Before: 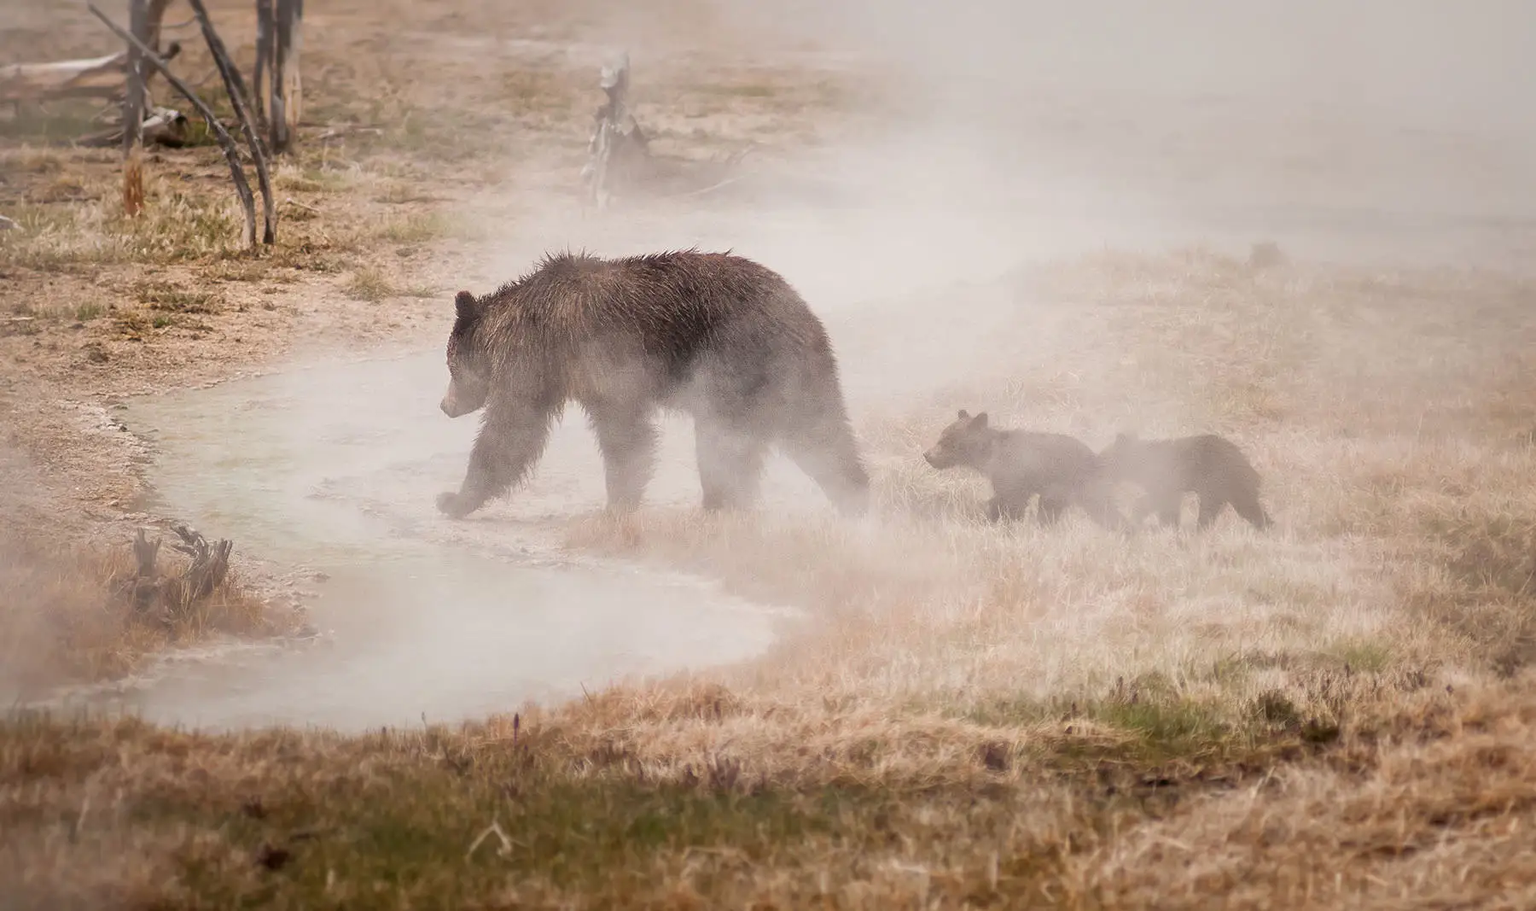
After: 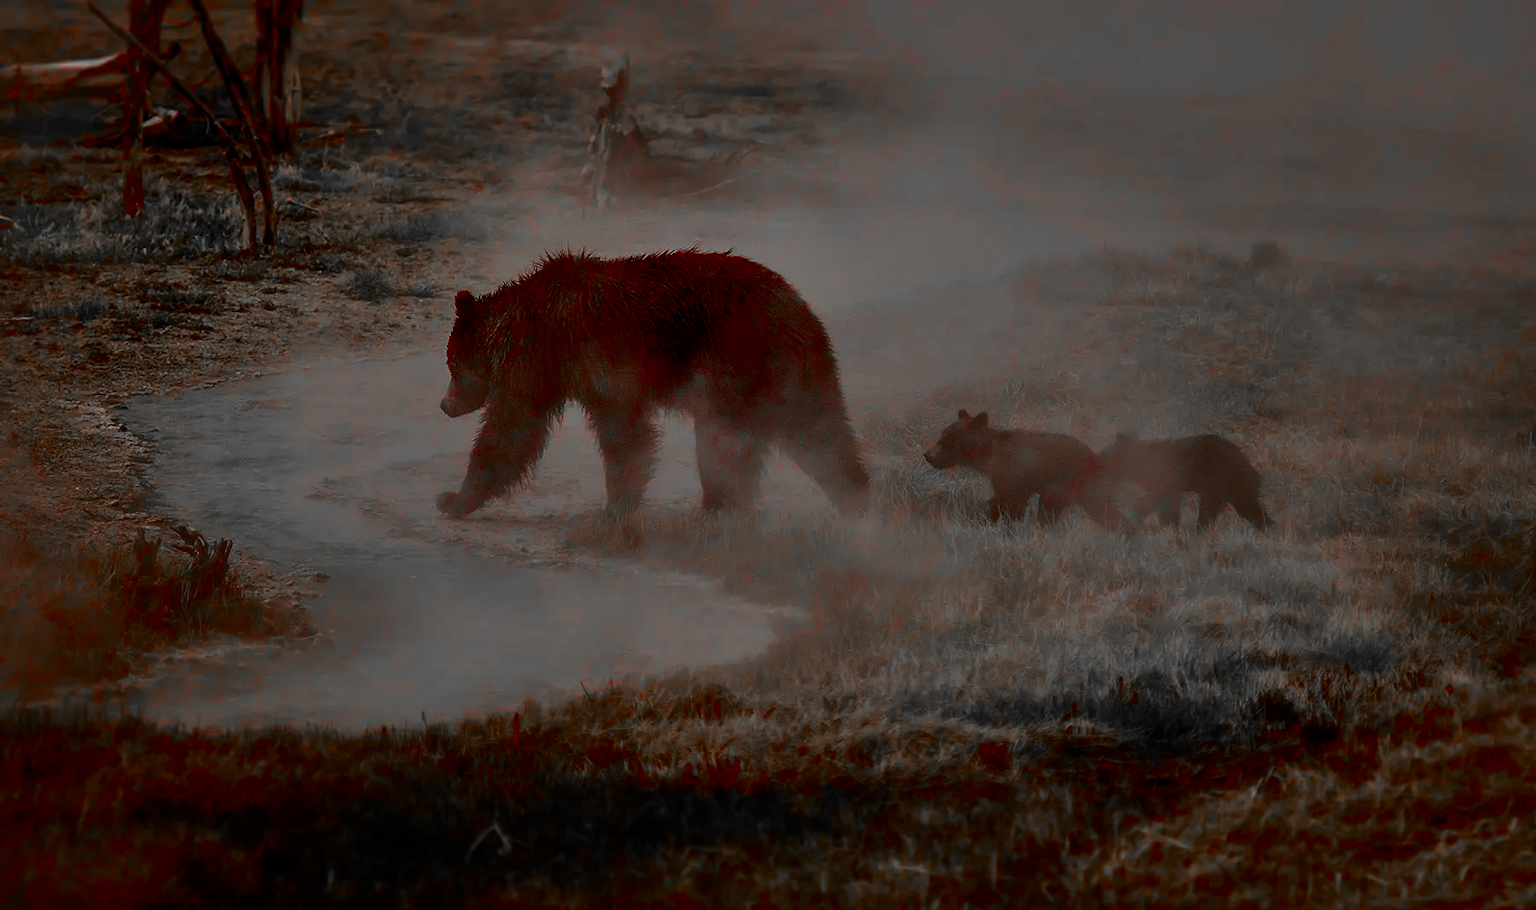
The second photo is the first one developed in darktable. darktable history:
contrast brightness saturation: brightness -1, saturation 1
filmic rgb: middle gray luminance 29%, black relative exposure -10.3 EV, white relative exposure 5.5 EV, threshold 6 EV, target black luminance 0%, hardness 3.95, latitude 2.04%, contrast 1.132, highlights saturation mix 5%, shadows ↔ highlights balance 15.11%, add noise in highlights 0, preserve chrominance no, color science v3 (2019), use custom middle-gray values true, iterations of high-quality reconstruction 0, contrast in highlights soft, enable highlight reconstruction true
shadows and highlights: low approximation 0.01, soften with gaussian
color zones: curves: ch0 [(0, 0.352) (0.143, 0.407) (0.286, 0.386) (0.429, 0.431) (0.571, 0.829) (0.714, 0.853) (0.857, 0.833) (1, 0.352)]; ch1 [(0, 0.604) (0.072, 0.726) (0.096, 0.608) (0.205, 0.007) (0.571, -0.006) (0.839, -0.013) (0.857, -0.012) (1, 0.604)]
